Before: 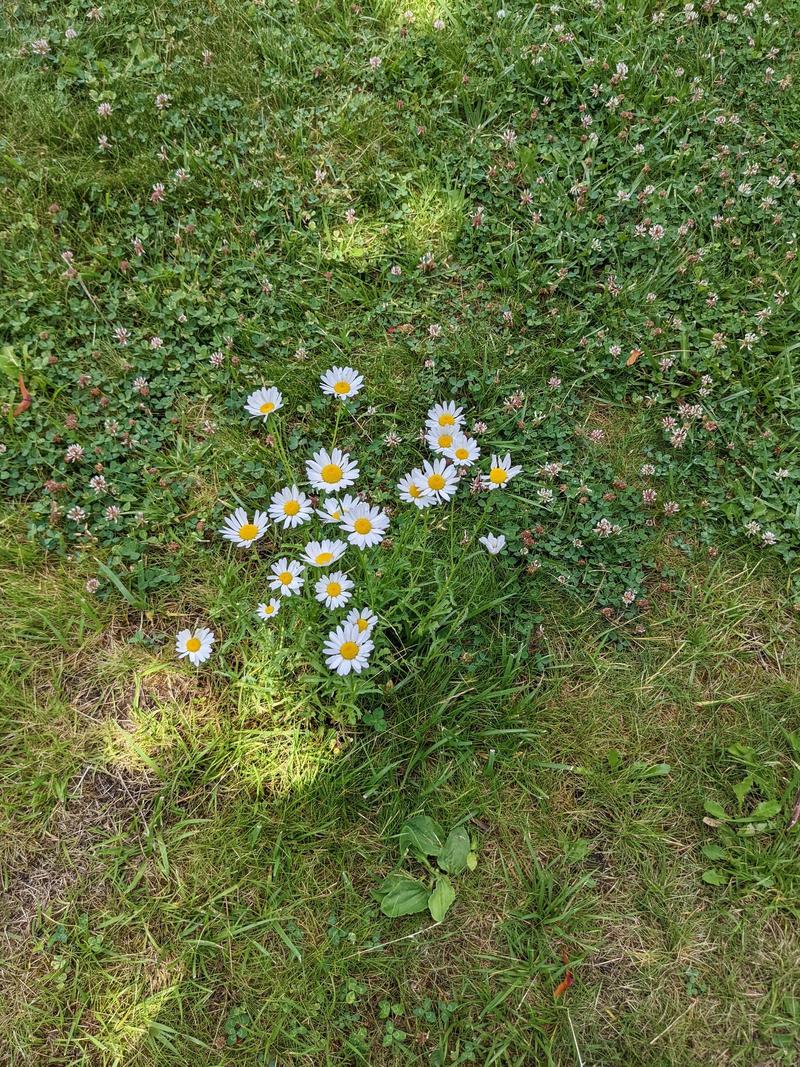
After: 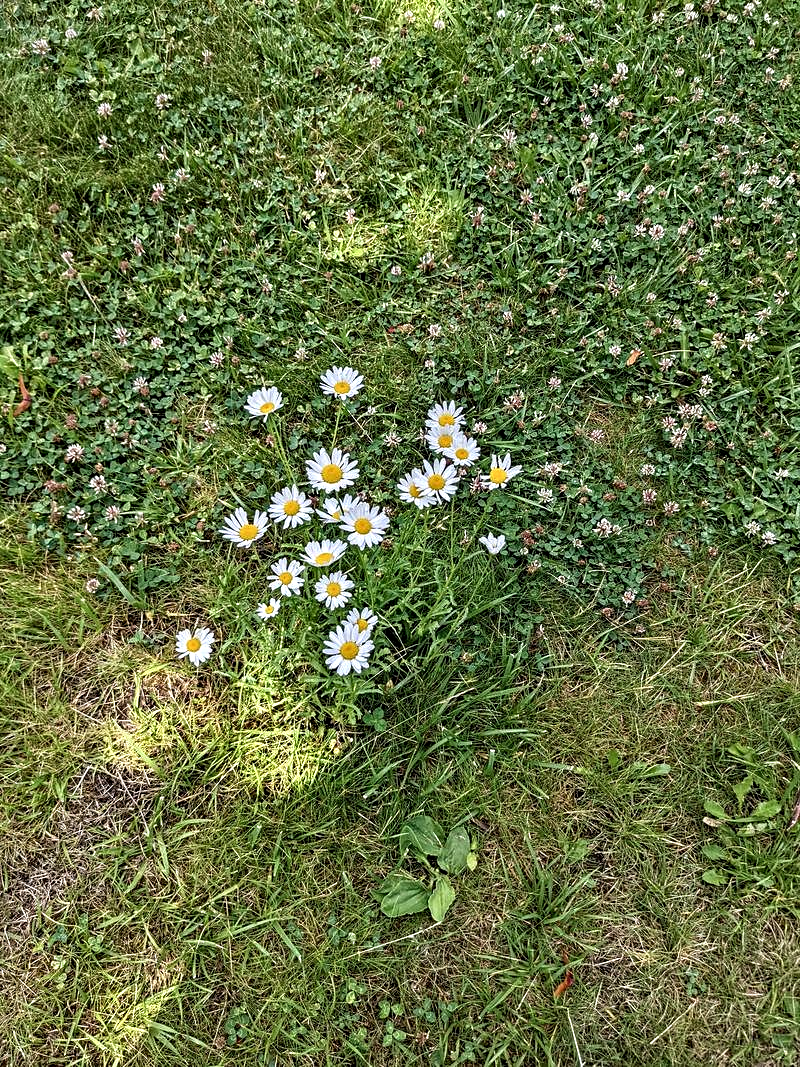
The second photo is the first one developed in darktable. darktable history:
tone equalizer: on, module defaults
contrast equalizer: octaves 7, y [[0.5, 0.542, 0.583, 0.625, 0.667, 0.708], [0.5 ×6], [0.5 ×6], [0 ×6], [0 ×6]]
